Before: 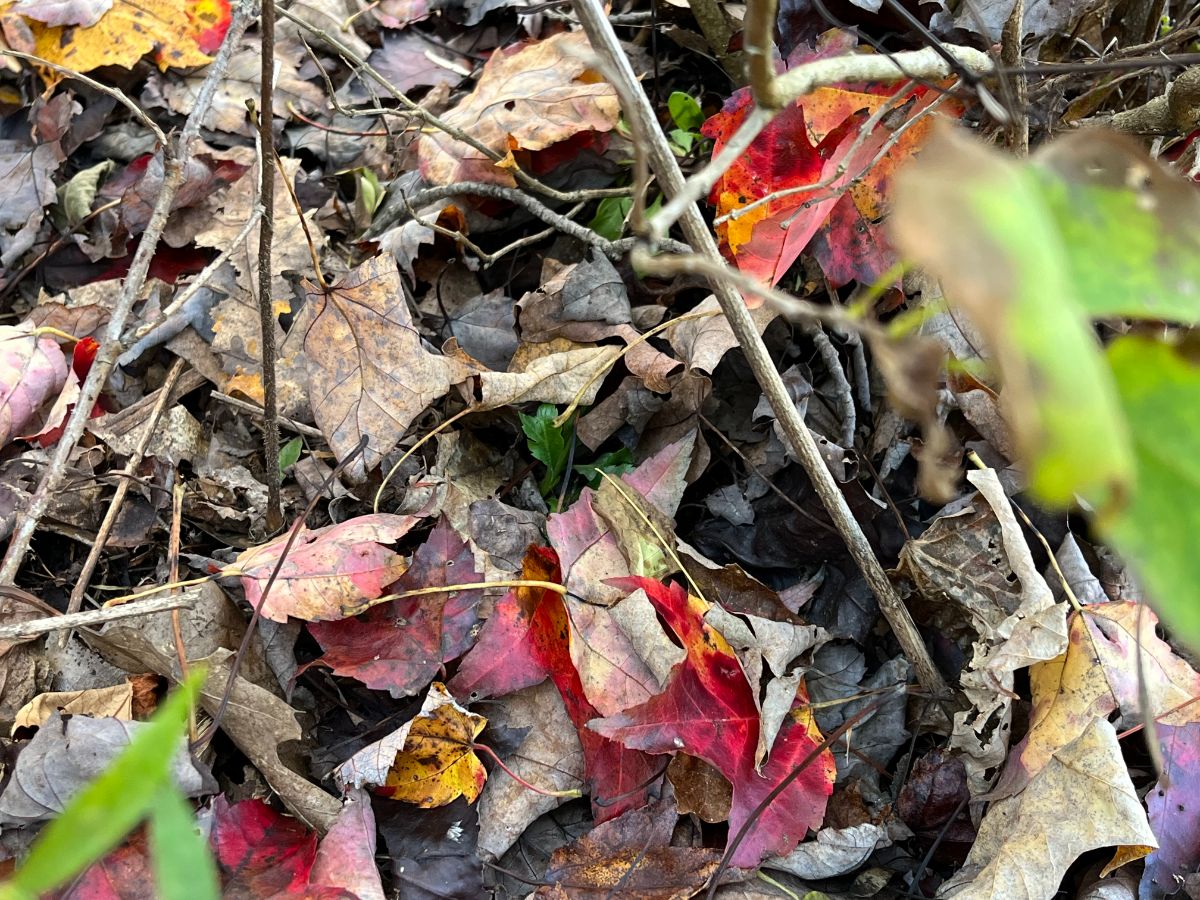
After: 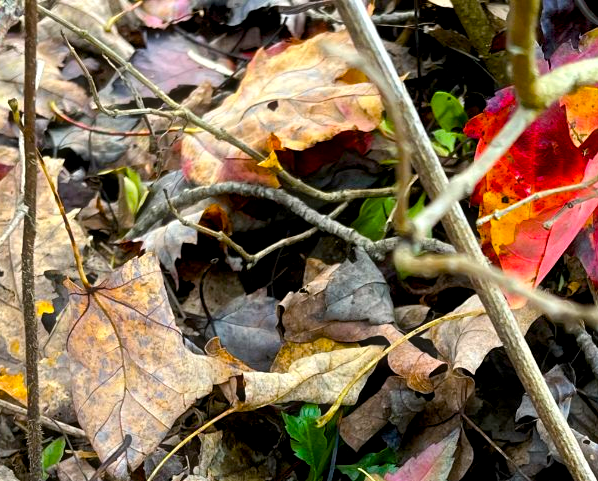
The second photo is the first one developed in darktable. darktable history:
haze removal: strength -0.04, compatibility mode true, adaptive false
color balance rgb: shadows lift › hue 86.93°, linear chroma grading › shadows 10.694%, linear chroma grading › highlights 9.548%, linear chroma grading › global chroma 15.062%, linear chroma grading › mid-tones 14.888%, perceptual saturation grading › global saturation 24.871%
crop: left 19.767%, right 30.364%, bottom 46.491%
exposure: black level correction 0.007, exposure 0.1 EV, compensate highlight preservation false
